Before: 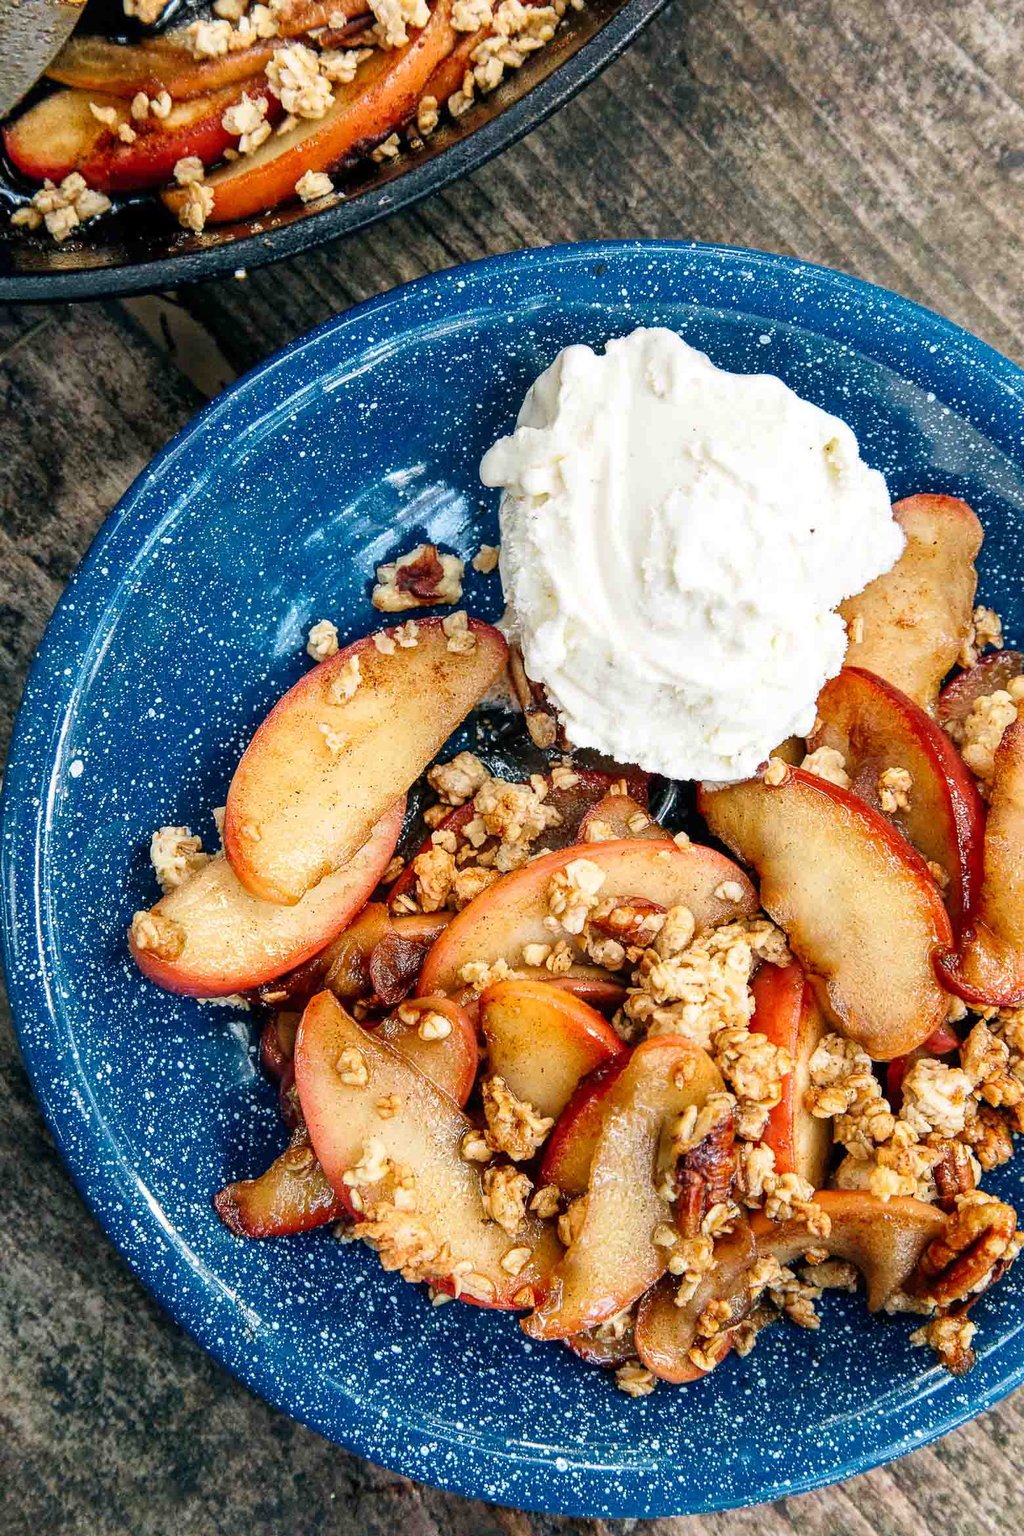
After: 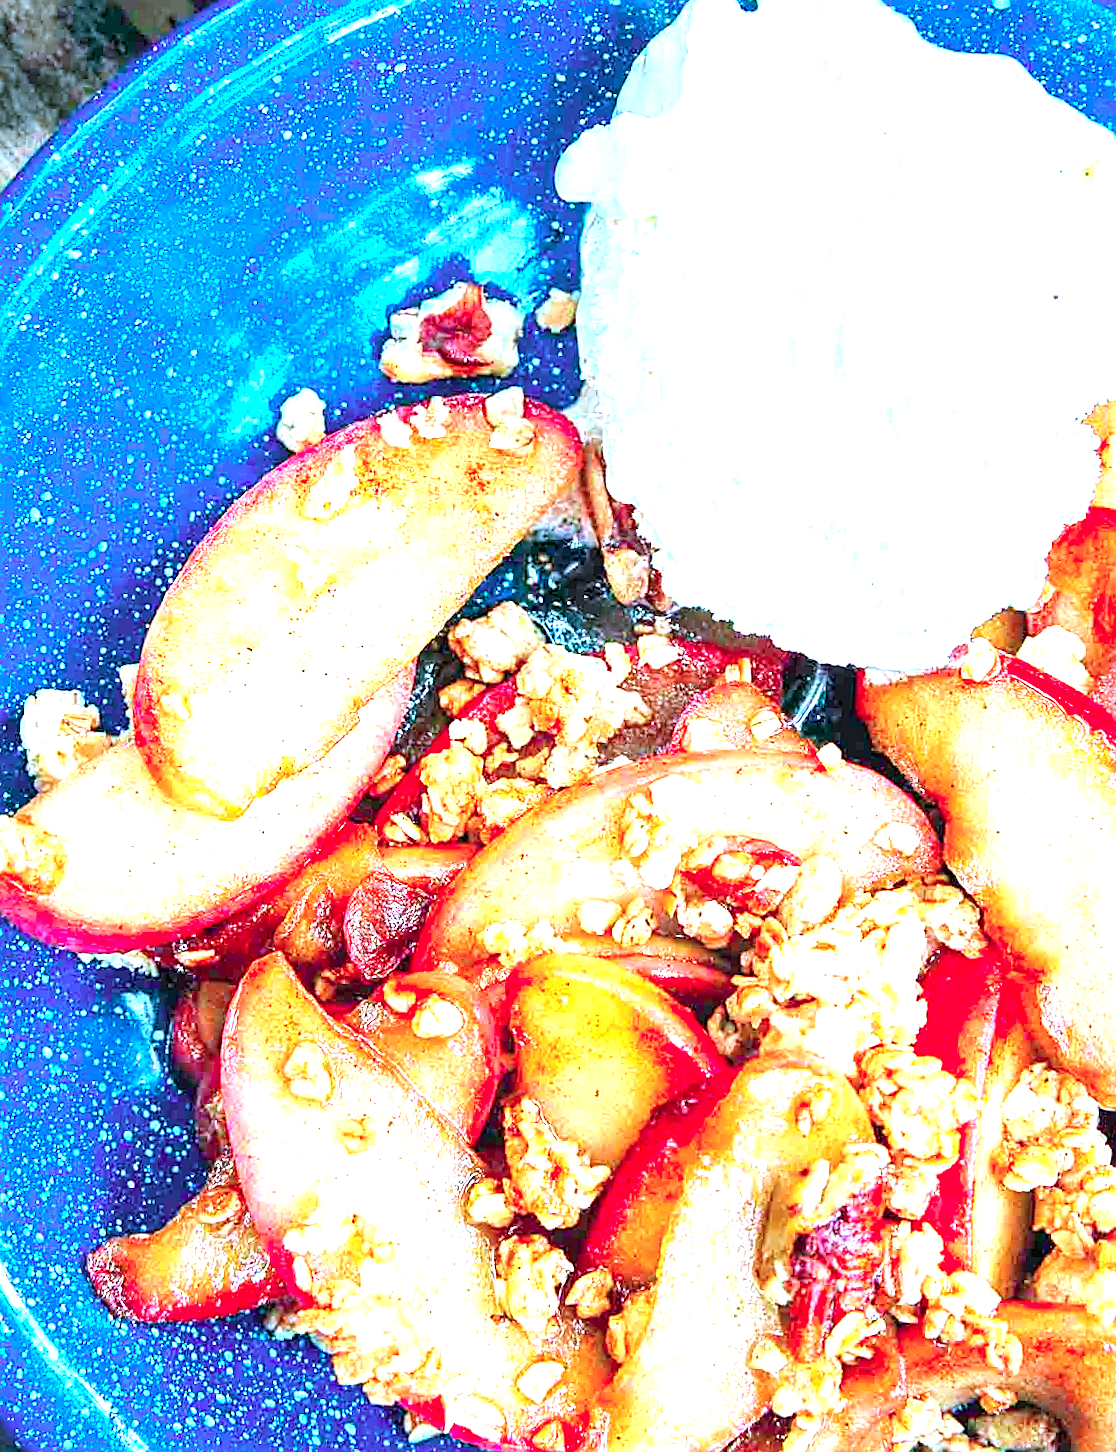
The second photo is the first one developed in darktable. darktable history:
crop and rotate: angle -3.37°, left 9.79%, top 20.73%, right 12.42%, bottom 11.82%
contrast brightness saturation: brightness 0.15
sharpen: on, module defaults
exposure: black level correction 0, exposure 1.741 EV, compensate exposure bias true, compensate highlight preservation false
color contrast: green-magenta contrast 1.73, blue-yellow contrast 1.15
white balance: red 0.931, blue 1.11
color calibration: x 0.38, y 0.391, temperature 4086.74 K
